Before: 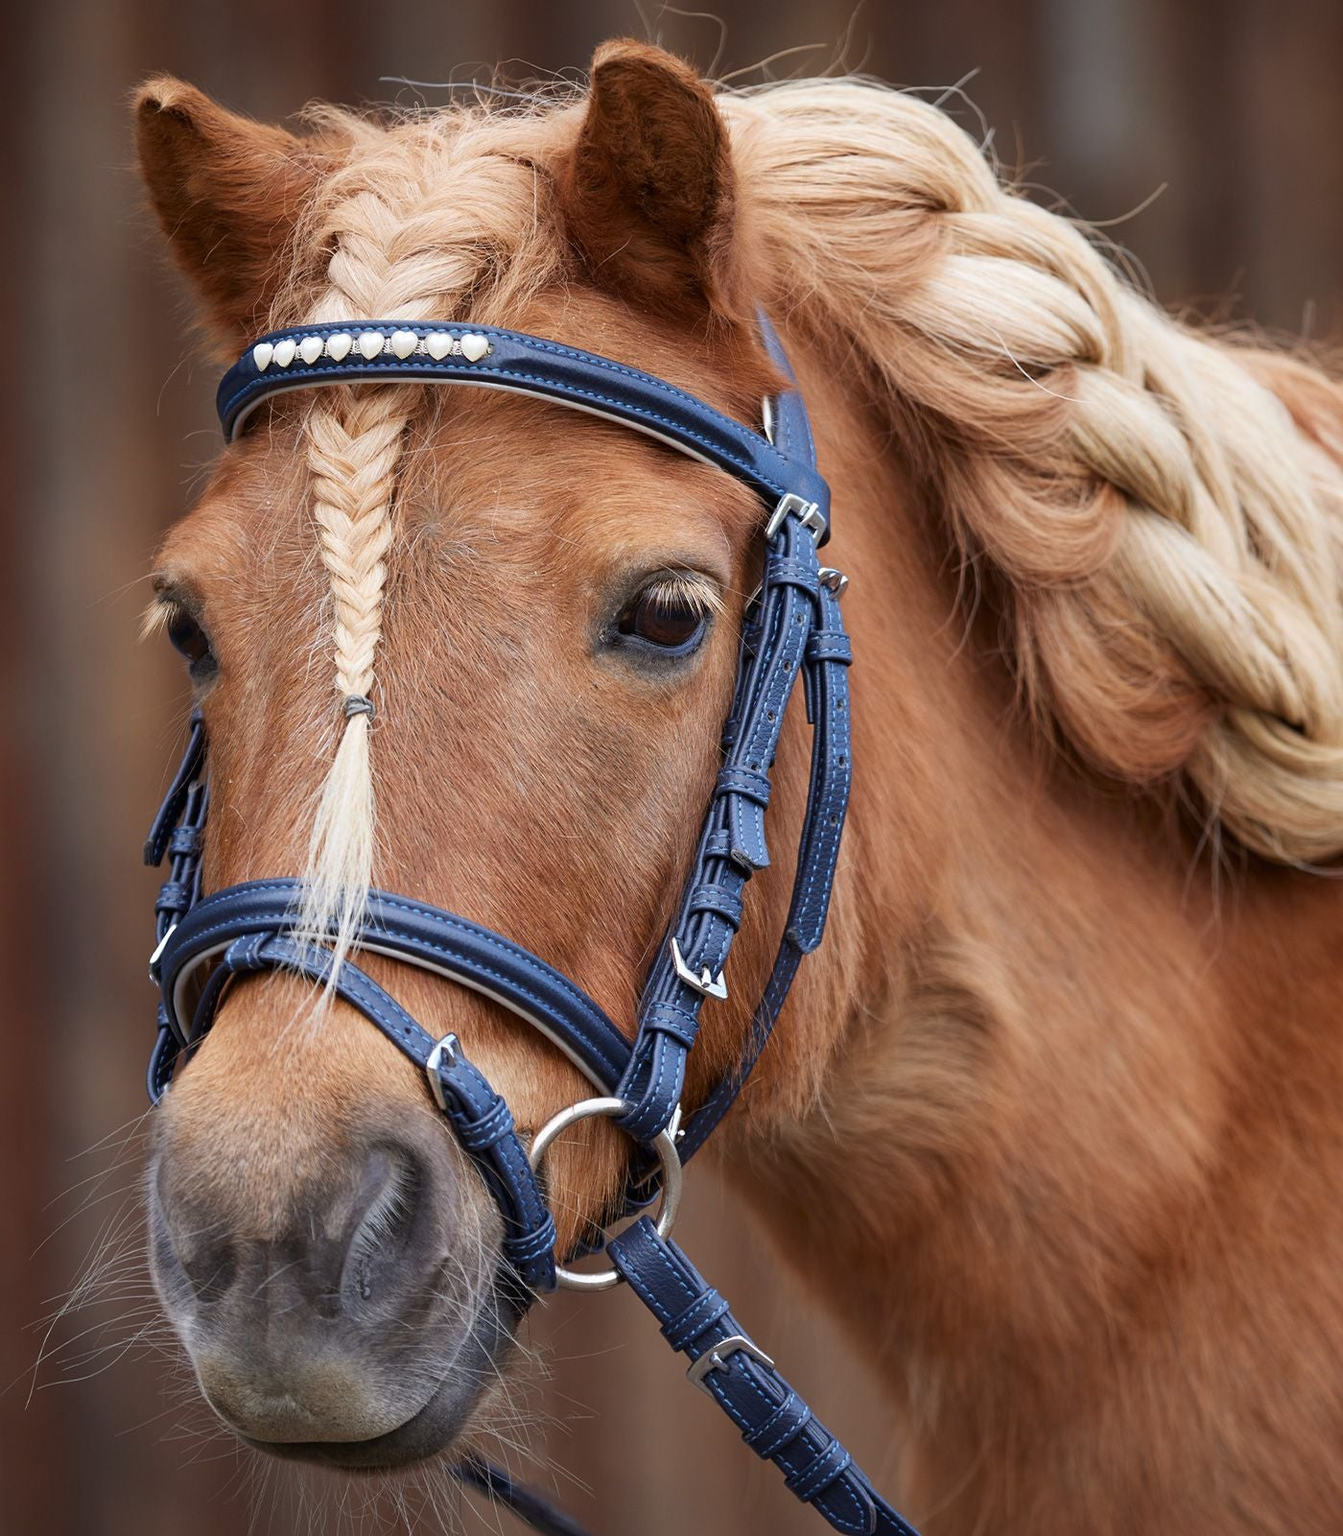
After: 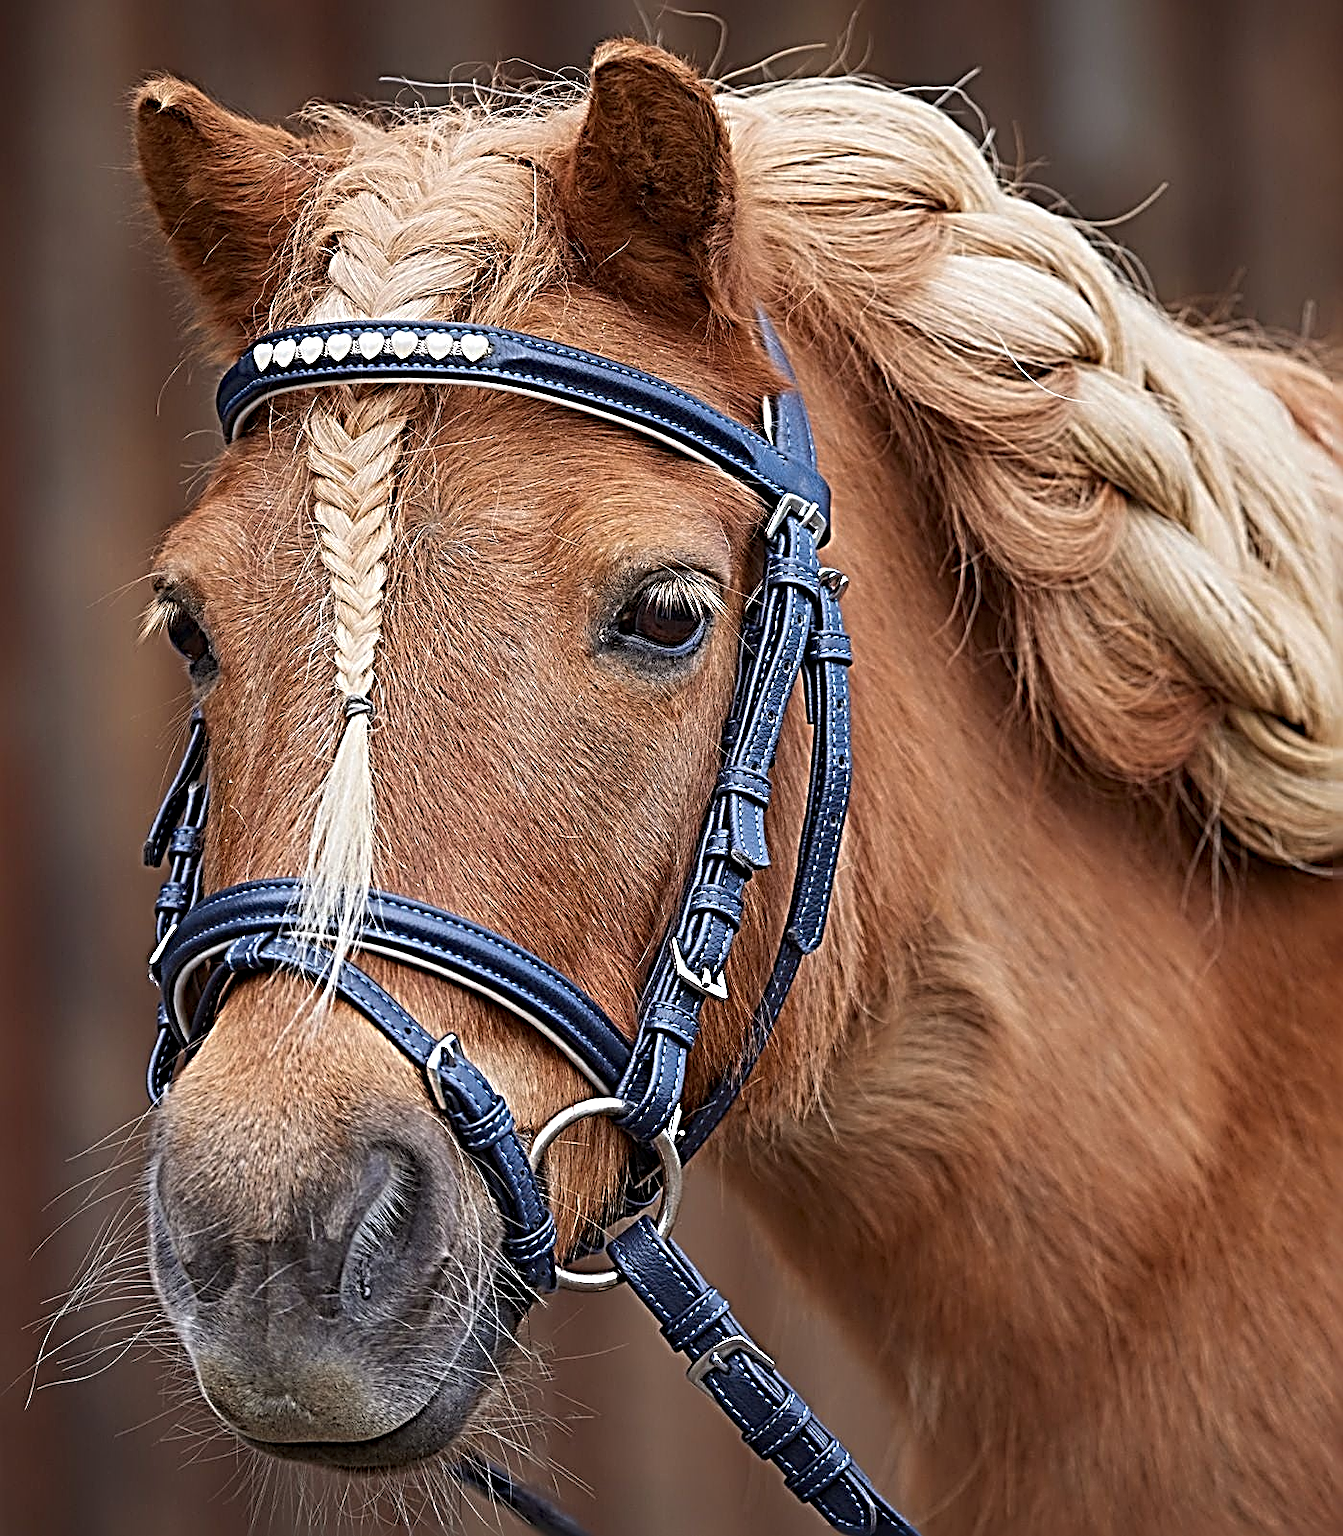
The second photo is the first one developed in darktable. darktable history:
sharpen: radius 4.034, amount 1.985
